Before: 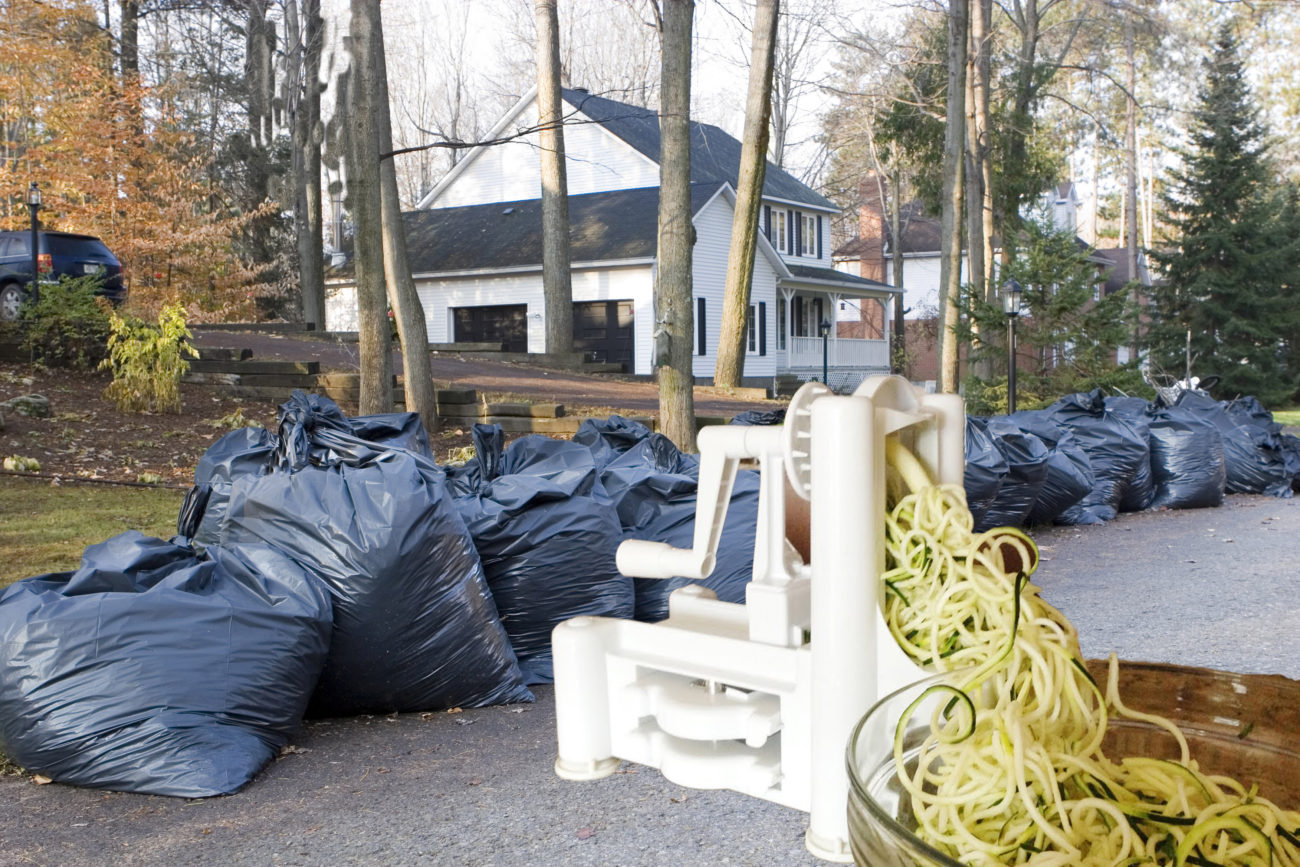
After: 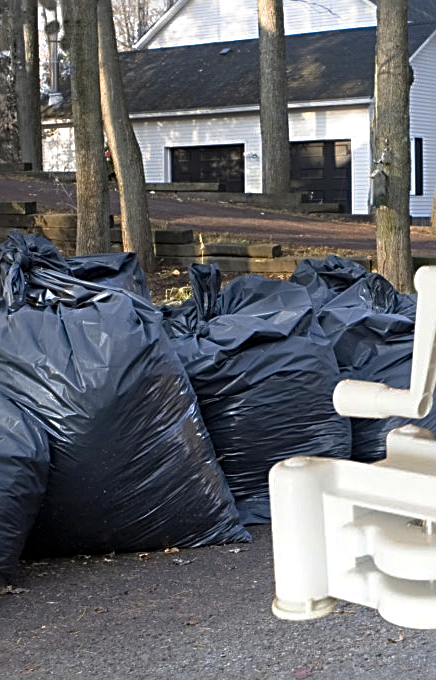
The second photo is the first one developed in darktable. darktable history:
sharpen: radius 2.676, amount 0.669
crop and rotate: left 21.77%, top 18.528%, right 44.676%, bottom 2.997%
base curve: curves: ch0 [(0, 0) (0.595, 0.418) (1, 1)], preserve colors none
